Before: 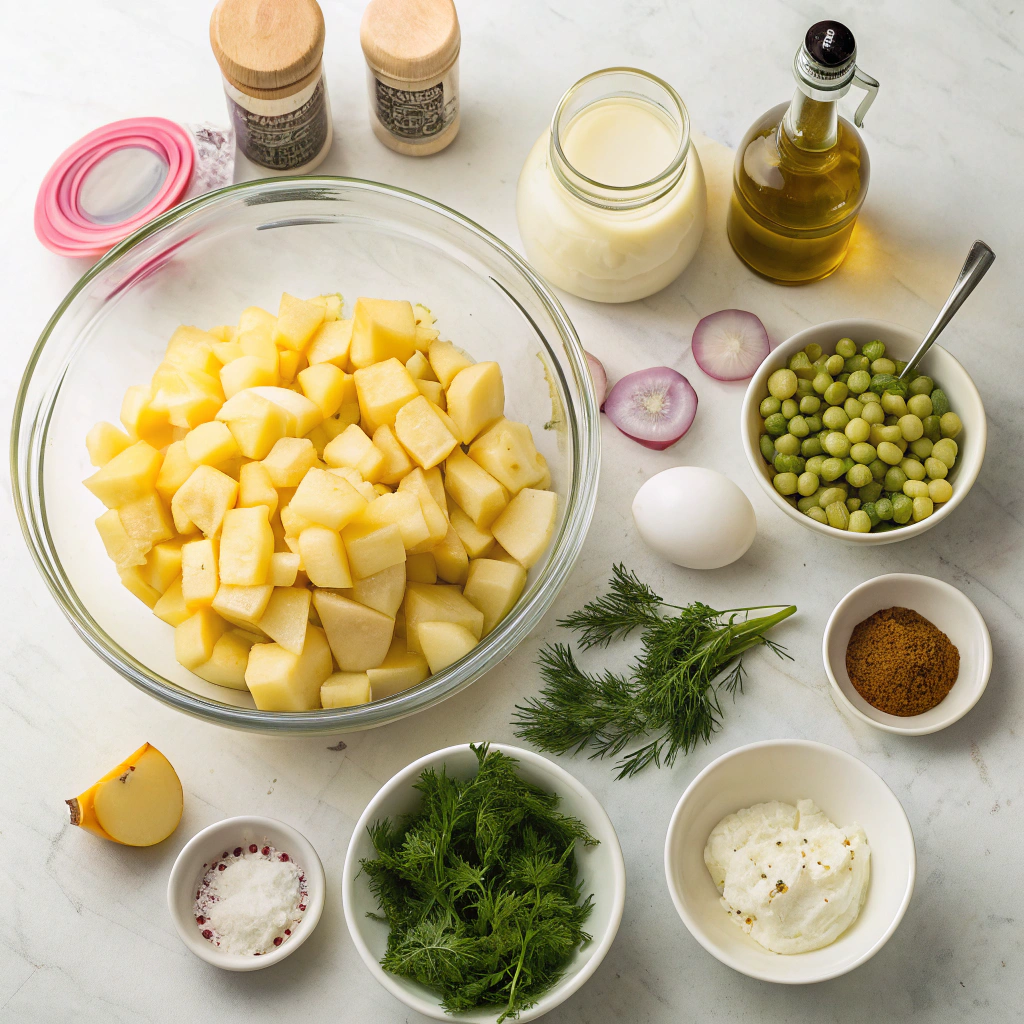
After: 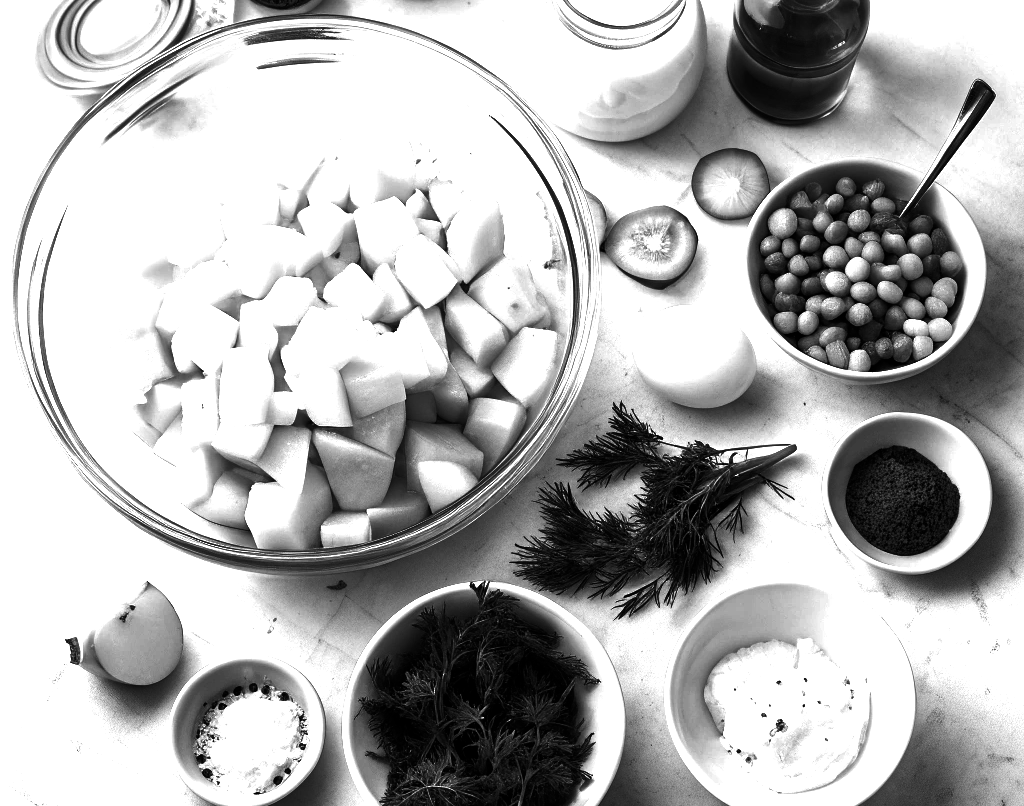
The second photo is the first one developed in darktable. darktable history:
crop and rotate: top 15.774%, bottom 5.506%
contrast brightness saturation: contrast 0.02, brightness -1, saturation -1
color balance rgb: linear chroma grading › global chroma 15%, perceptual saturation grading › global saturation 30%
exposure: exposure 0.921 EV, compensate highlight preservation false
